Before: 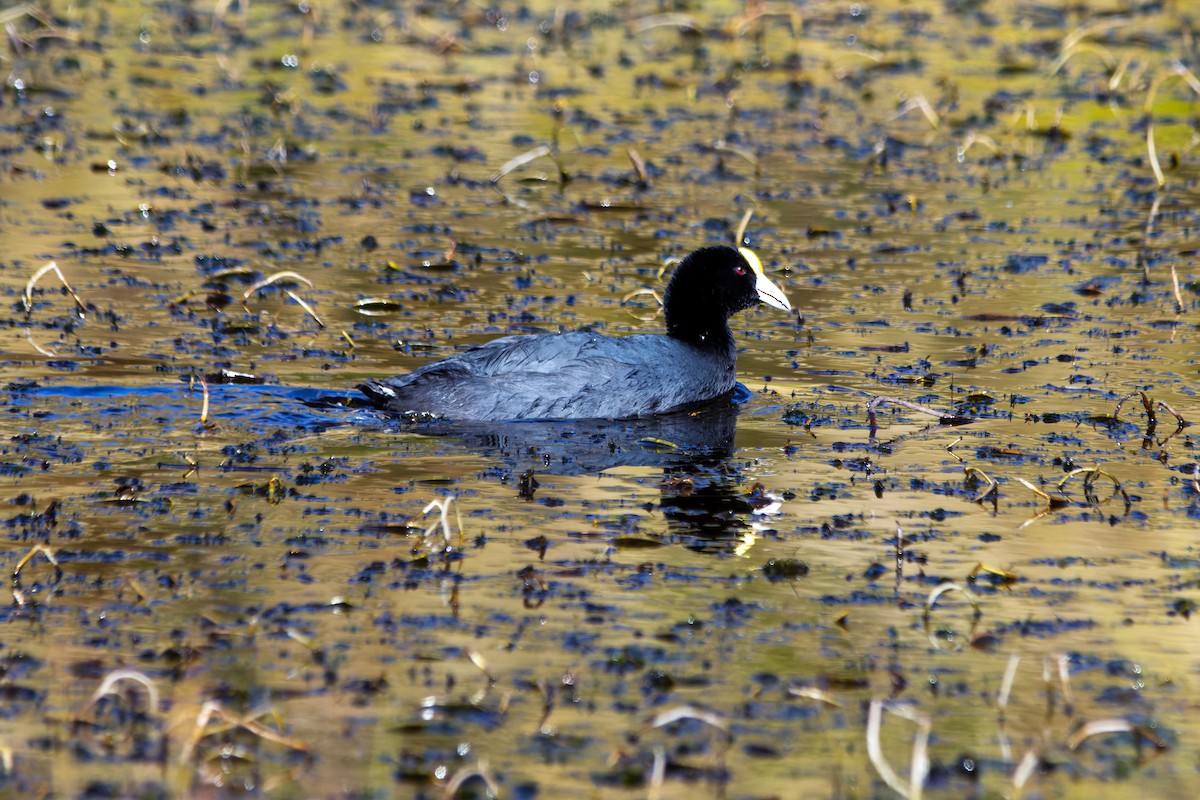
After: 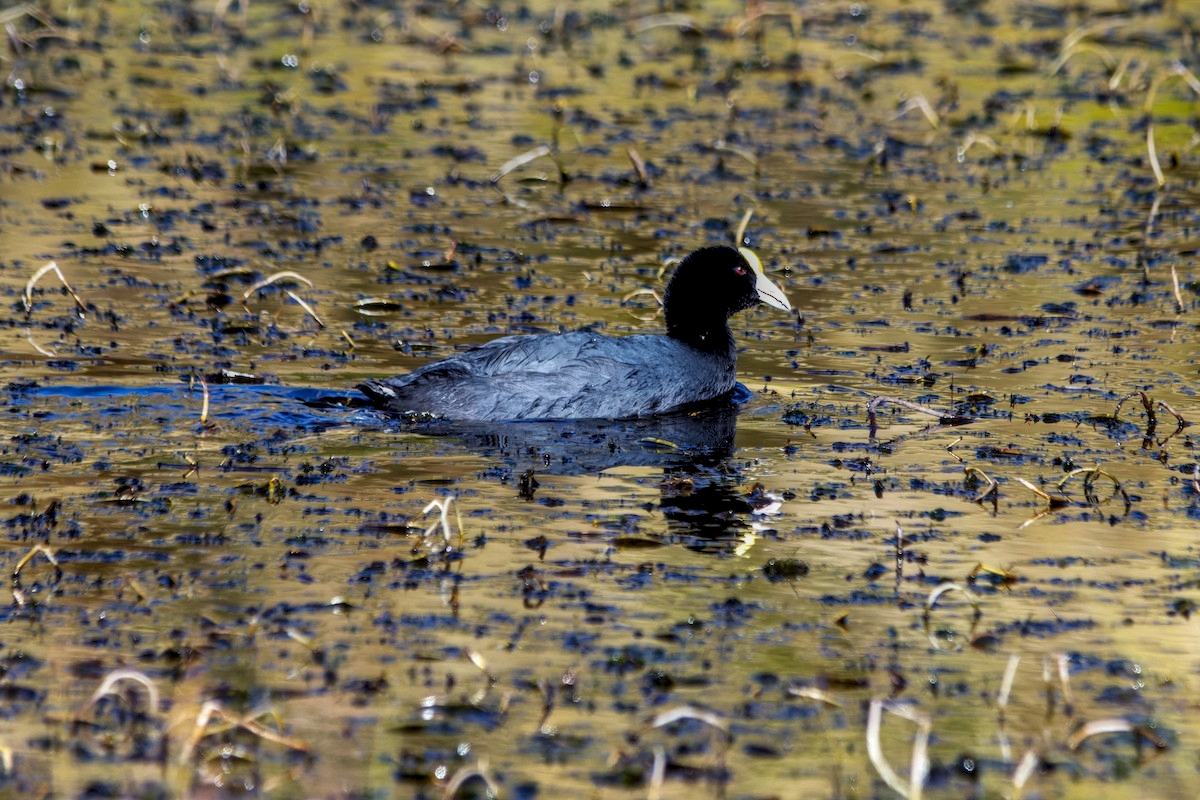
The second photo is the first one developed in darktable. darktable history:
local contrast: highlights 25%, detail 130%
graduated density: on, module defaults
